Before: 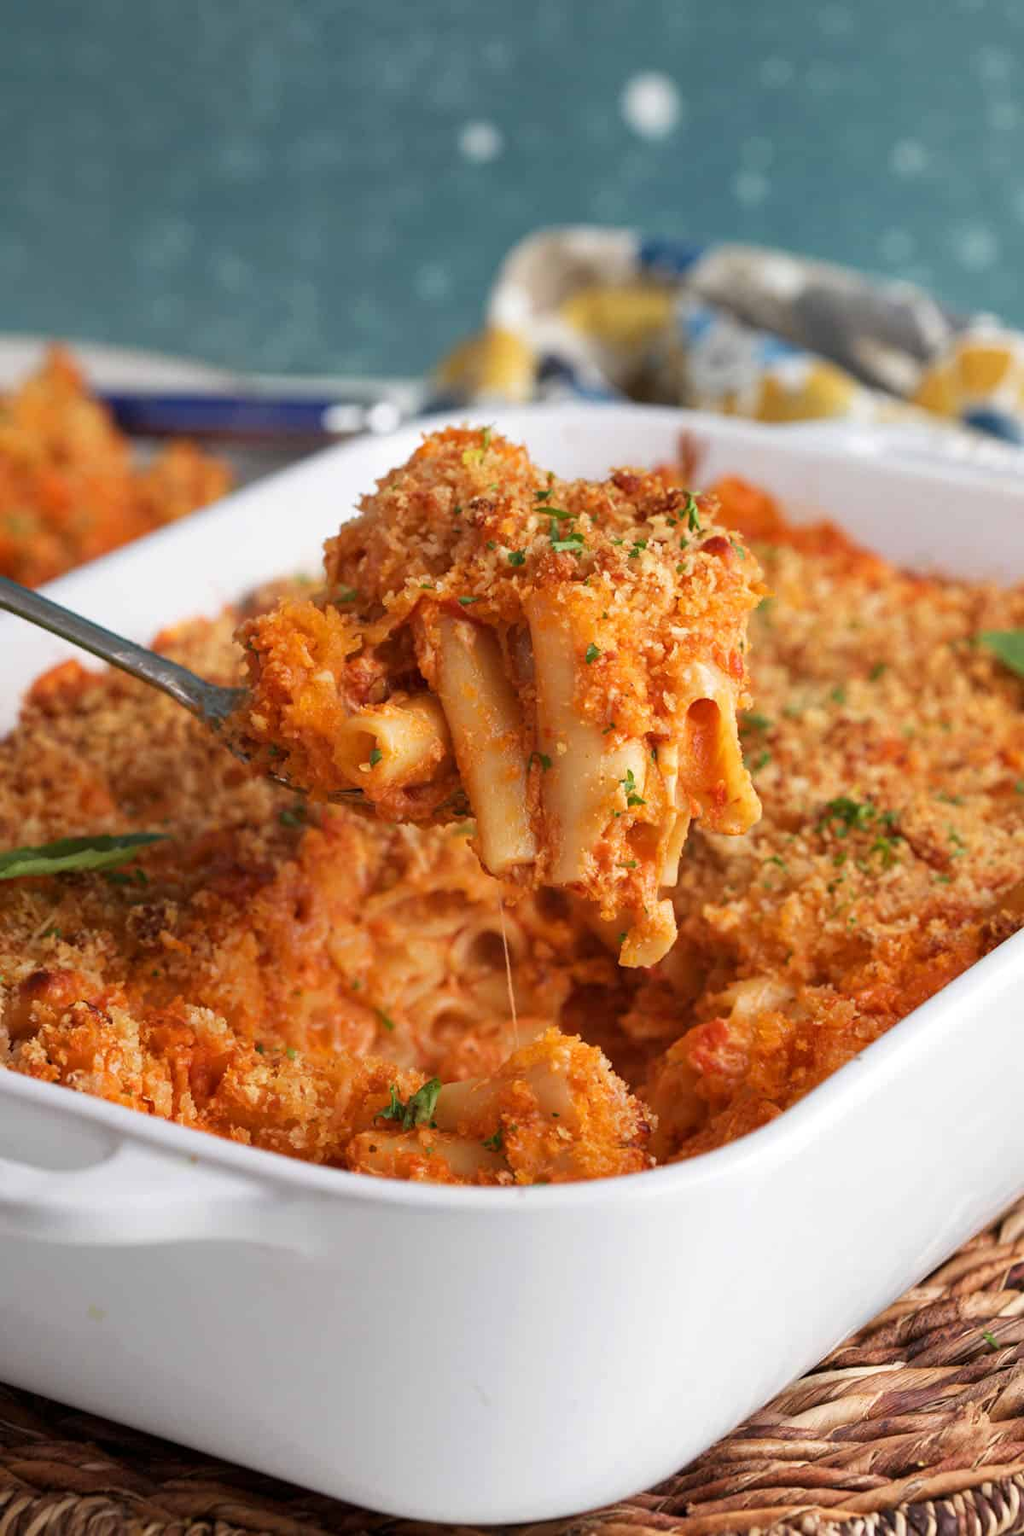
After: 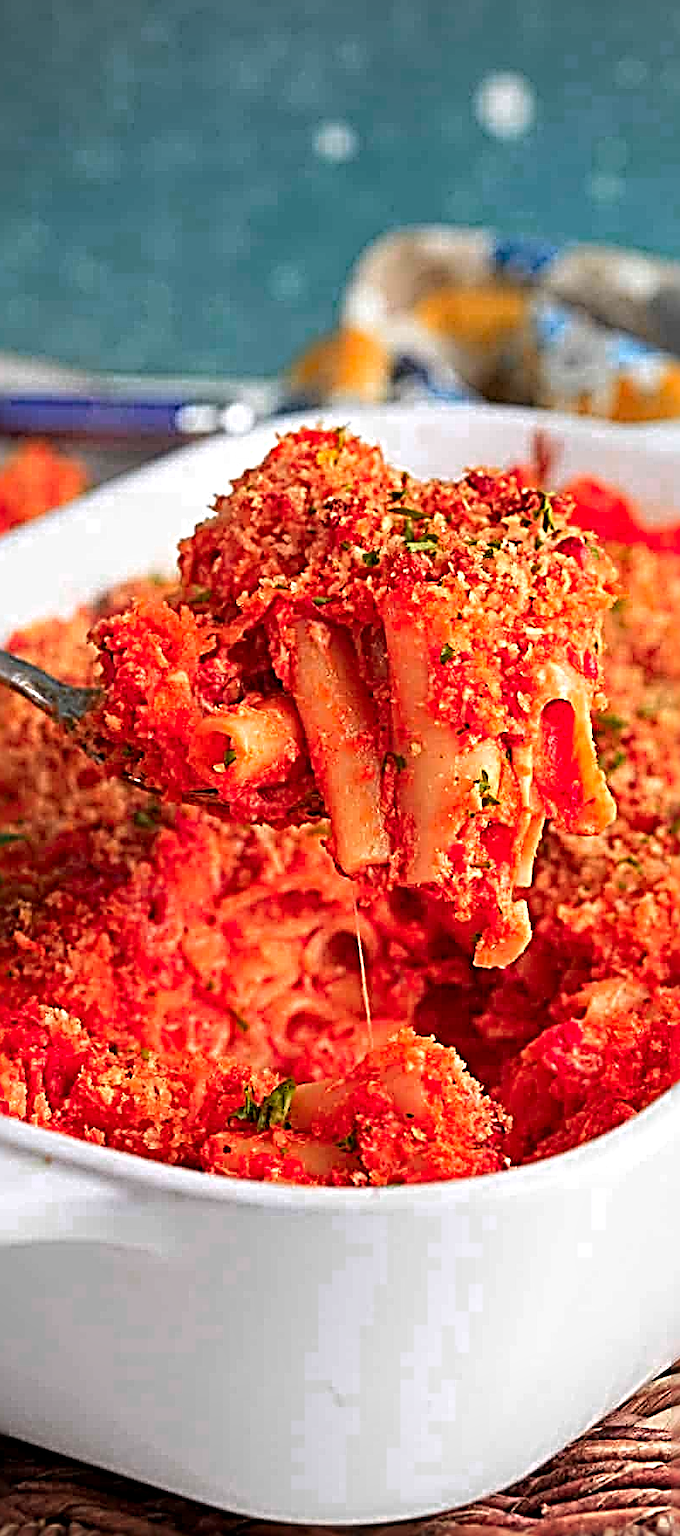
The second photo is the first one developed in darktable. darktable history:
color zones: curves: ch0 [(0.473, 0.374) (0.742, 0.784)]; ch1 [(0.354, 0.737) (0.742, 0.705)]; ch2 [(0.318, 0.421) (0.758, 0.532)]
sharpen: radius 4.008, amount 1.995
local contrast: highlights 107%, shadows 102%, detail 120%, midtone range 0.2
vignetting: fall-off radius 60.91%, unbound false
crop and rotate: left 14.321%, right 19.258%
